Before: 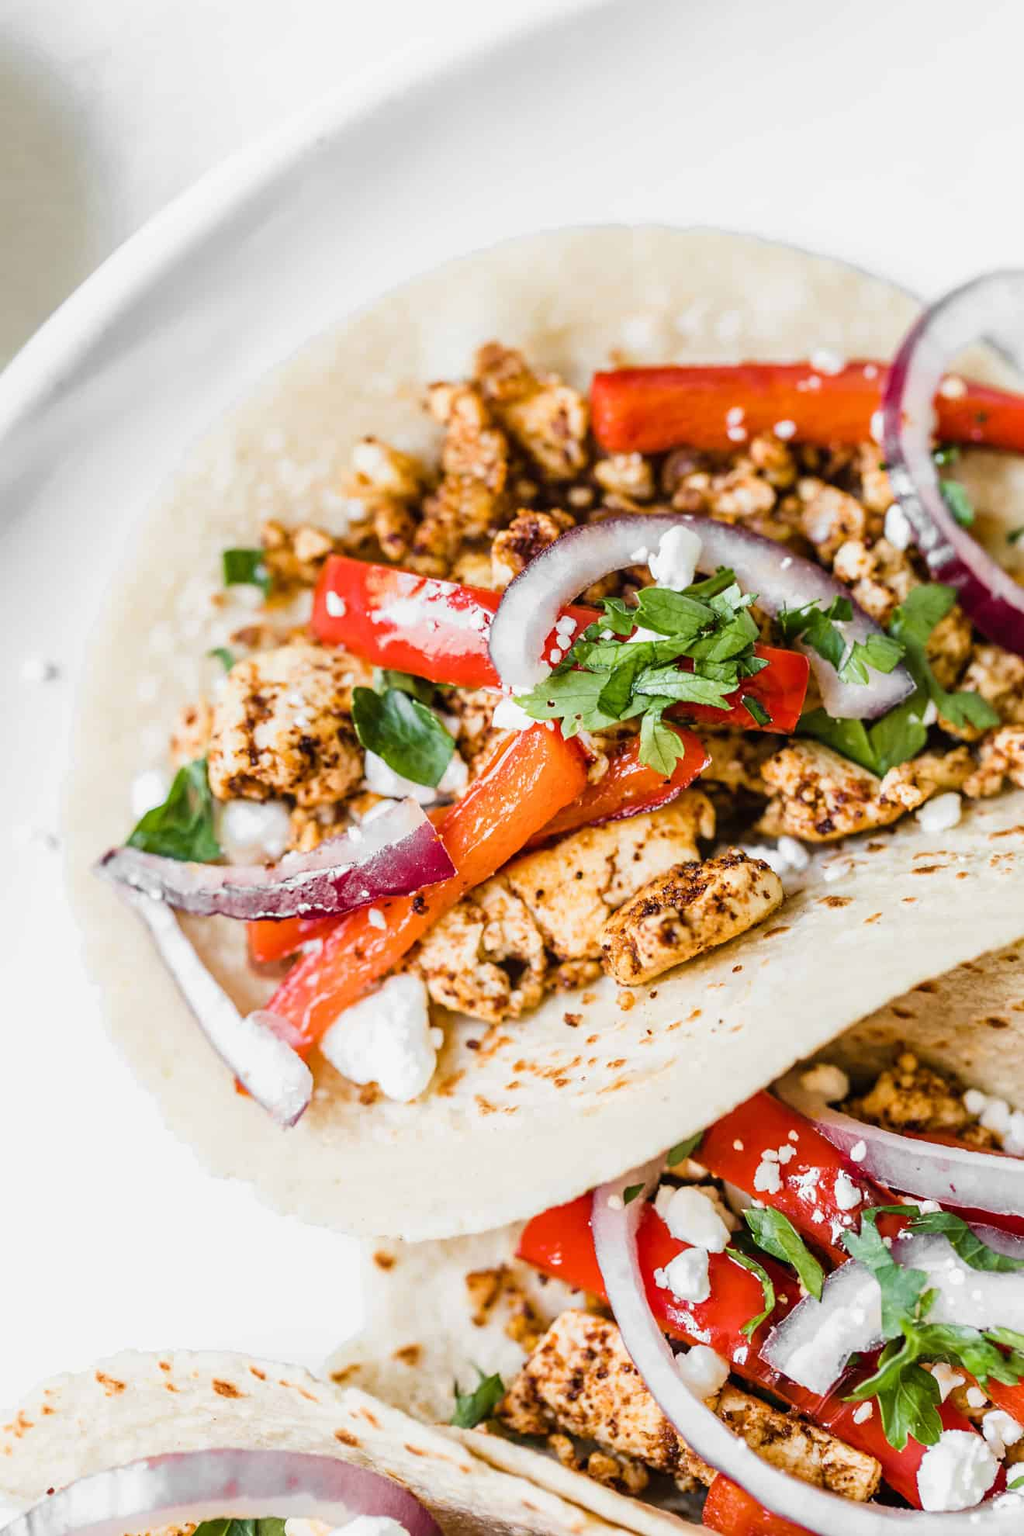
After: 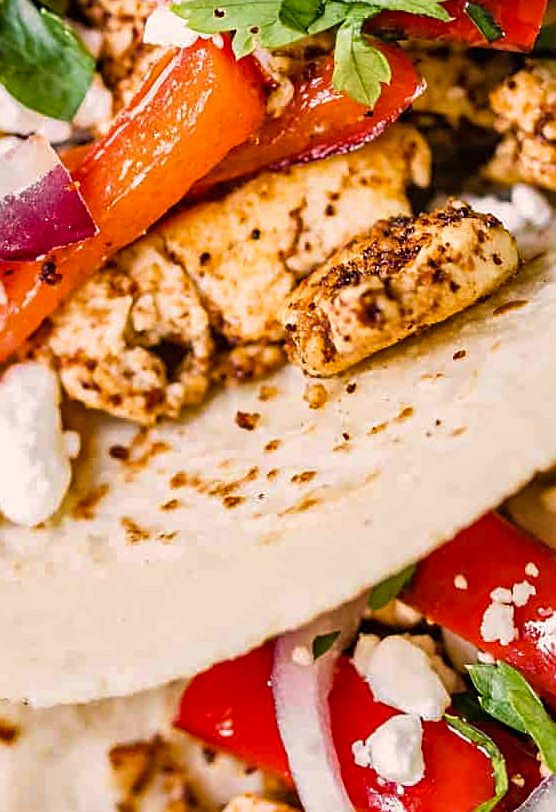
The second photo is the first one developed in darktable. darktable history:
sharpen: on, module defaults
color correction: highlights a* 5.81, highlights b* 4.84
shadows and highlights: low approximation 0.01, soften with gaussian
velvia: on, module defaults
haze removal: strength 0.29, distance 0.25, compatibility mode true, adaptive false
crop: left 37.221%, top 45.169%, right 20.63%, bottom 13.777%
